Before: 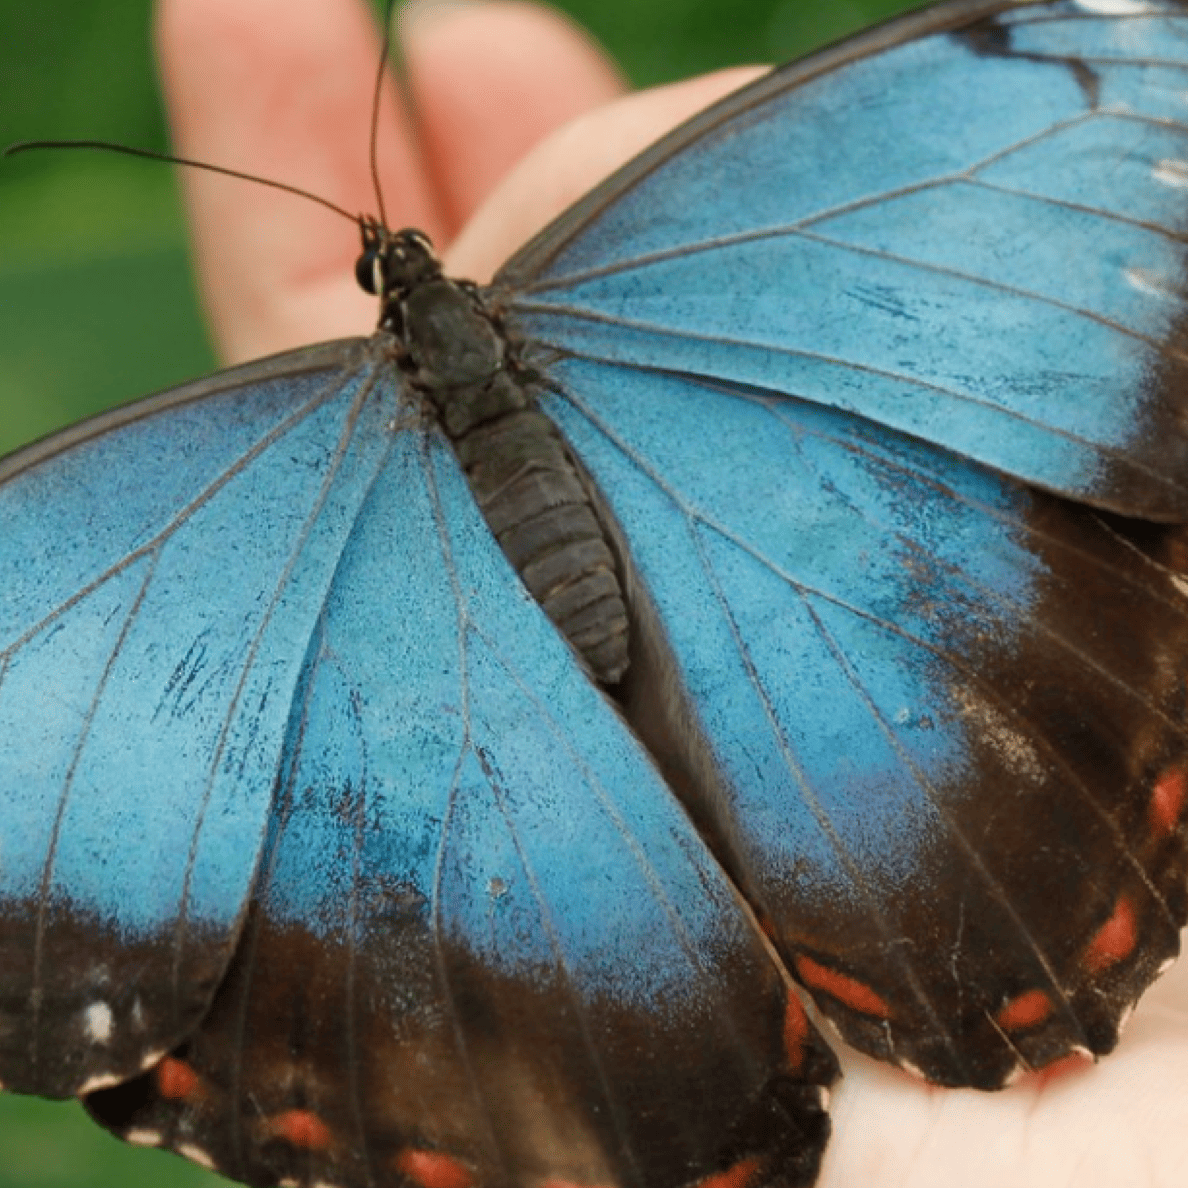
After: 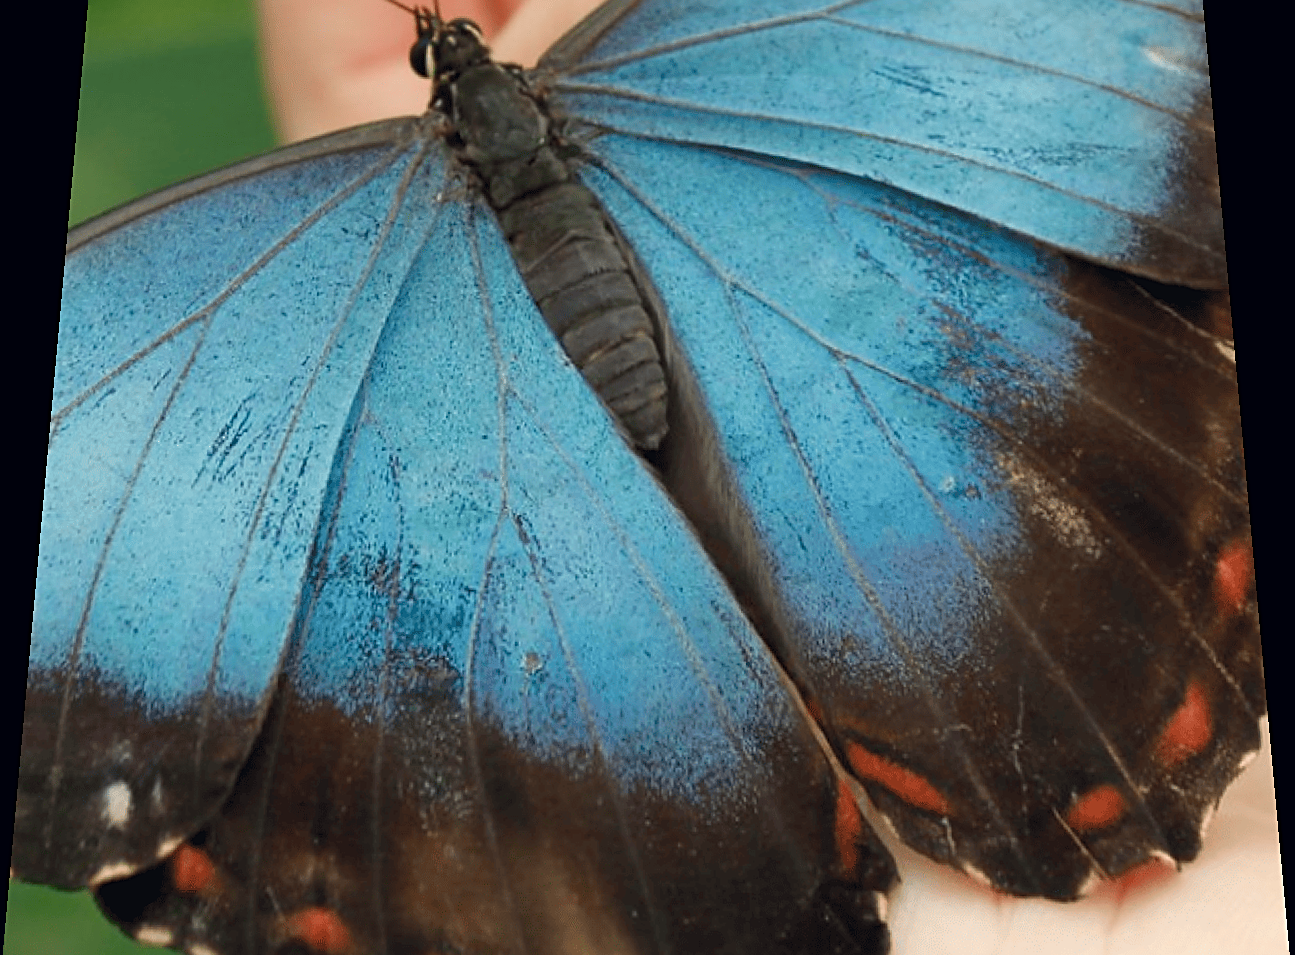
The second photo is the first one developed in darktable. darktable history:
color correction: highlights a* 0.207, highlights b* 2.7, shadows a* -0.874, shadows b* -4.78
rotate and perspective: rotation 0.128°, lens shift (vertical) -0.181, lens shift (horizontal) -0.044, shear 0.001, automatic cropping off
sharpen: on, module defaults
crop and rotate: top 15.774%, bottom 5.506%
